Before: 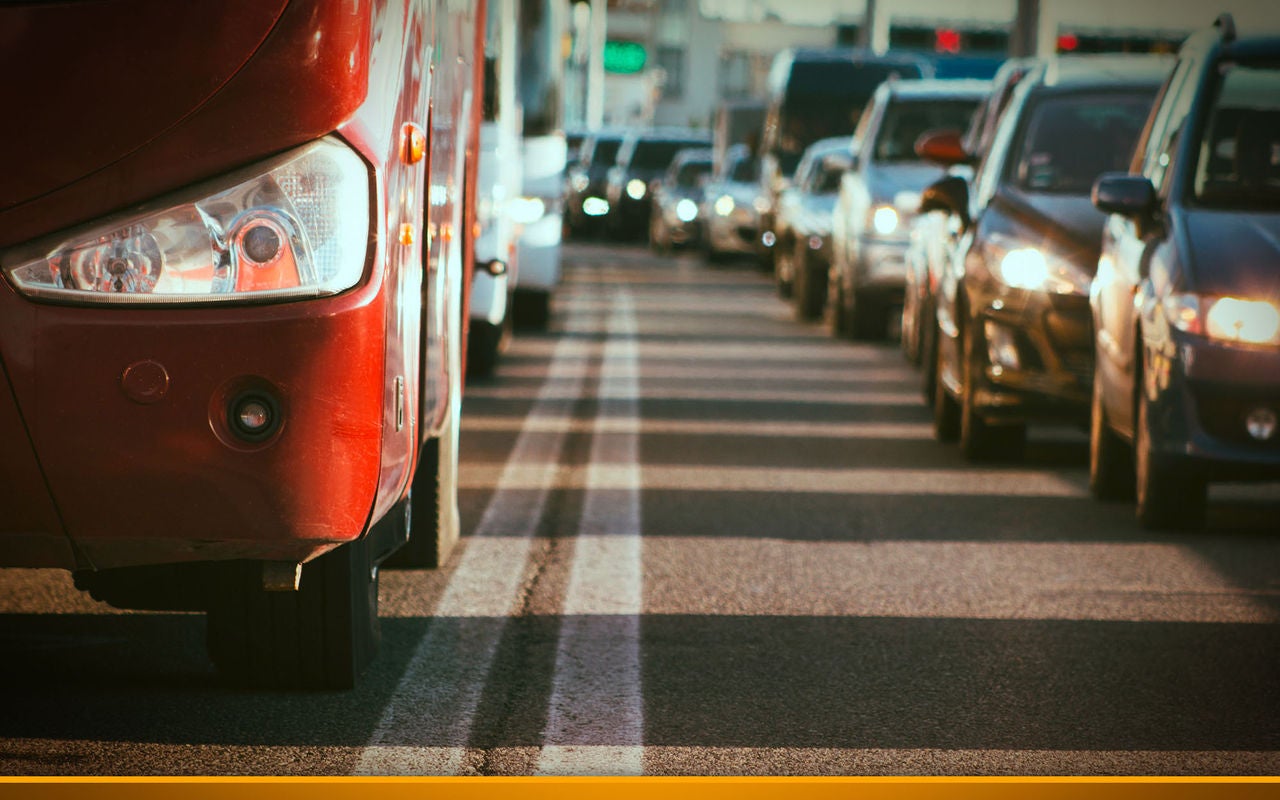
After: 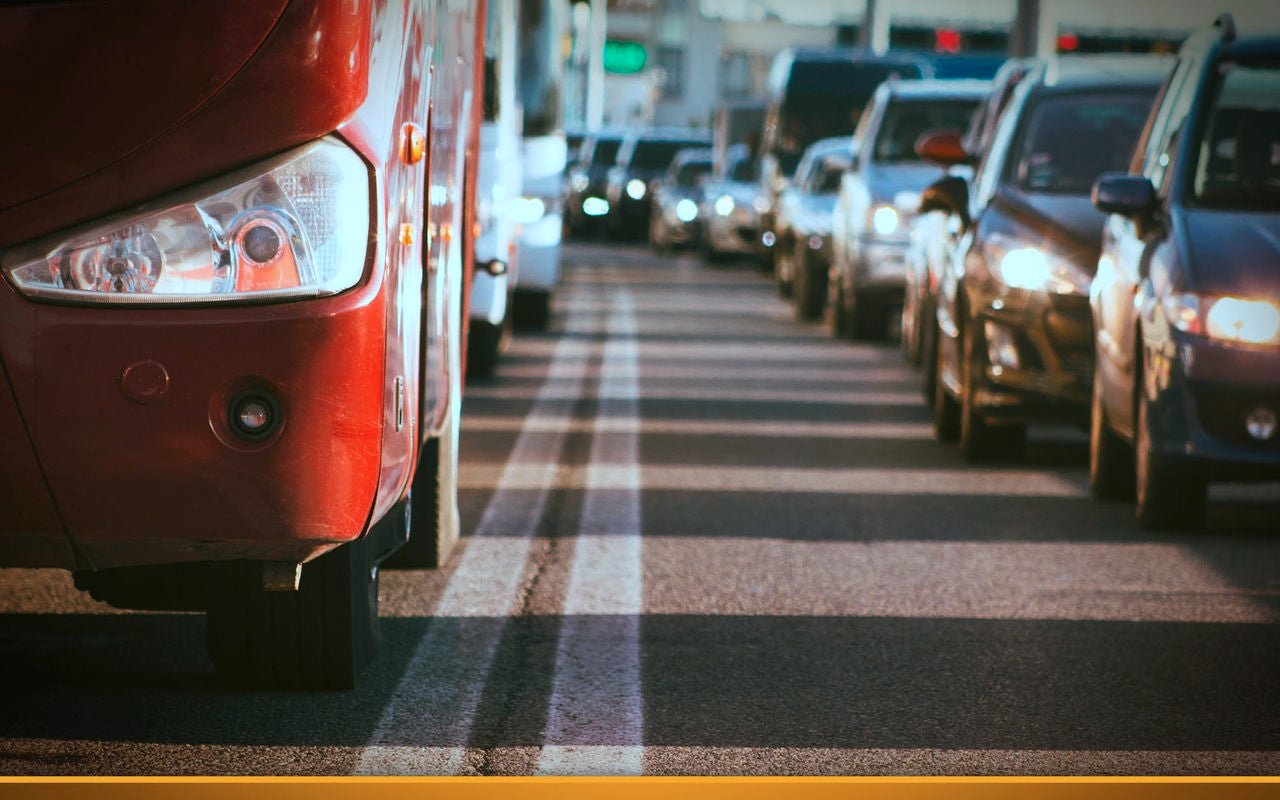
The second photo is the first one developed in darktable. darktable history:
color calibration: gray › normalize channels true, illuminant as shot in camera, x 0.37, y 0.382, temperature 4317.58 K, gamut compression 0.01
